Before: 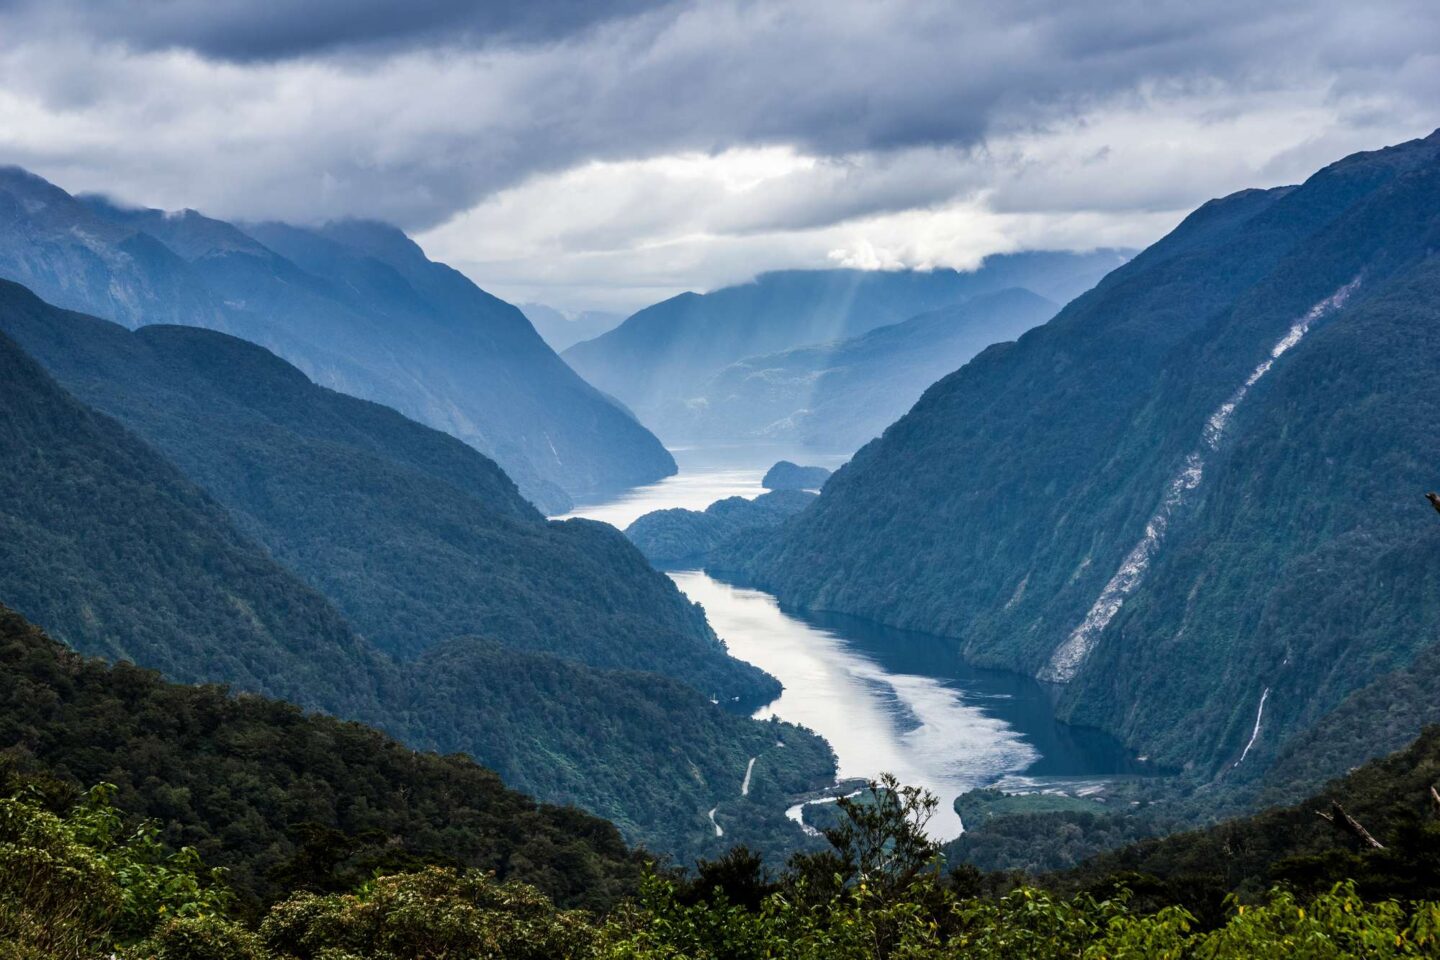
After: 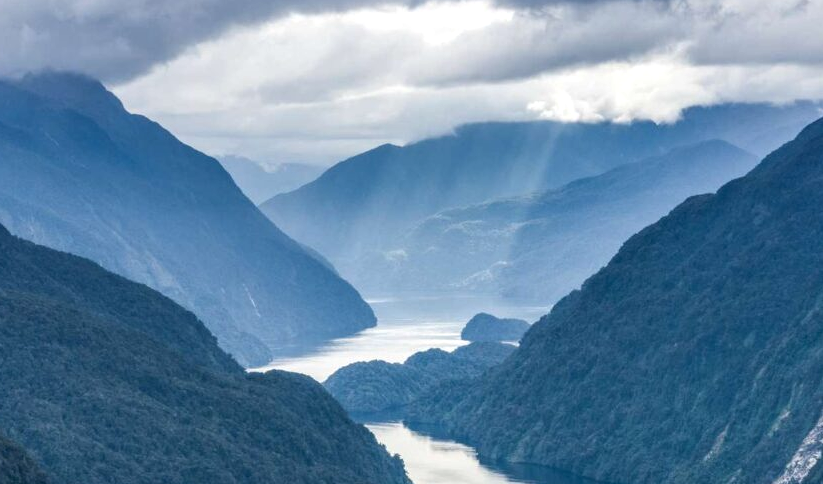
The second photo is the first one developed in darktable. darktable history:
local contrast: on, module defaults
crop: left 20.932%, top 15.471%, right 21.848%, bottom 34.081%
